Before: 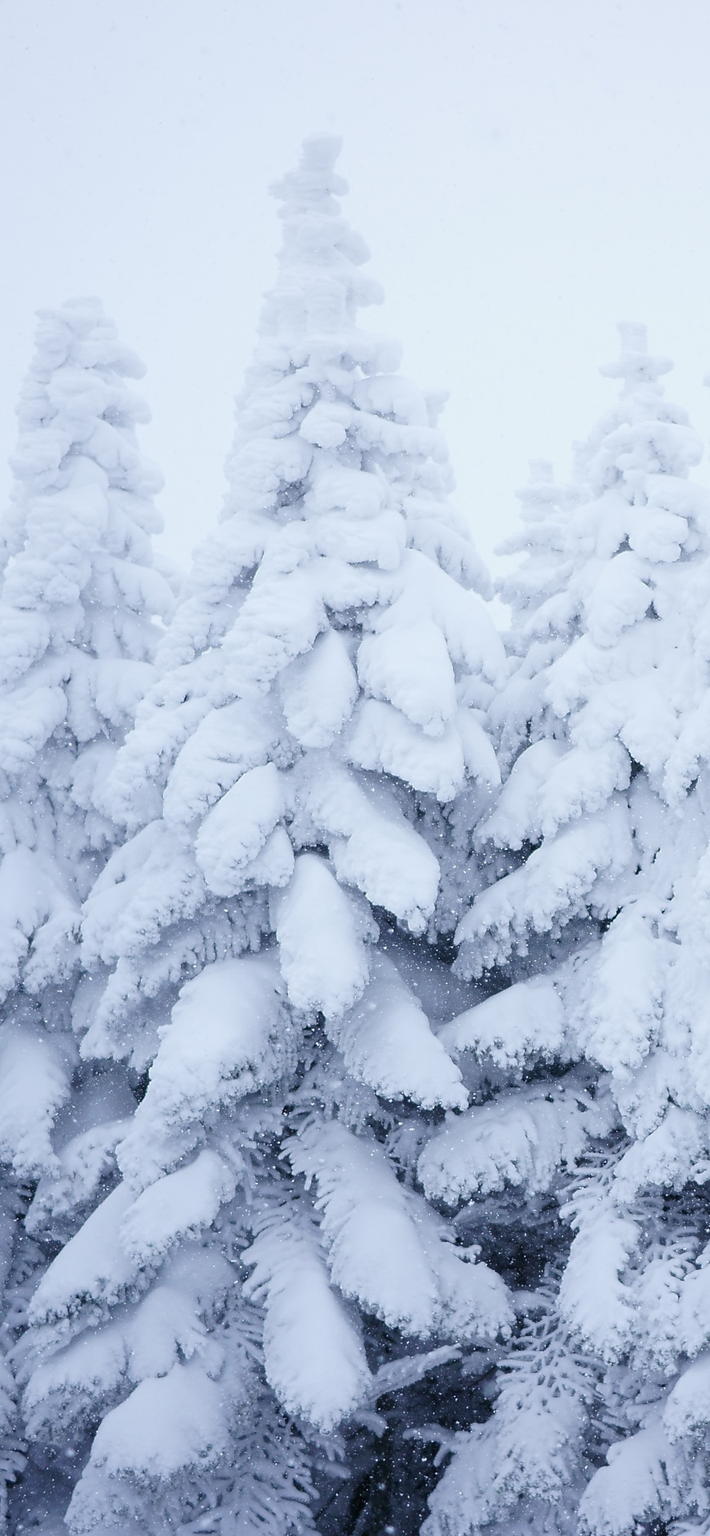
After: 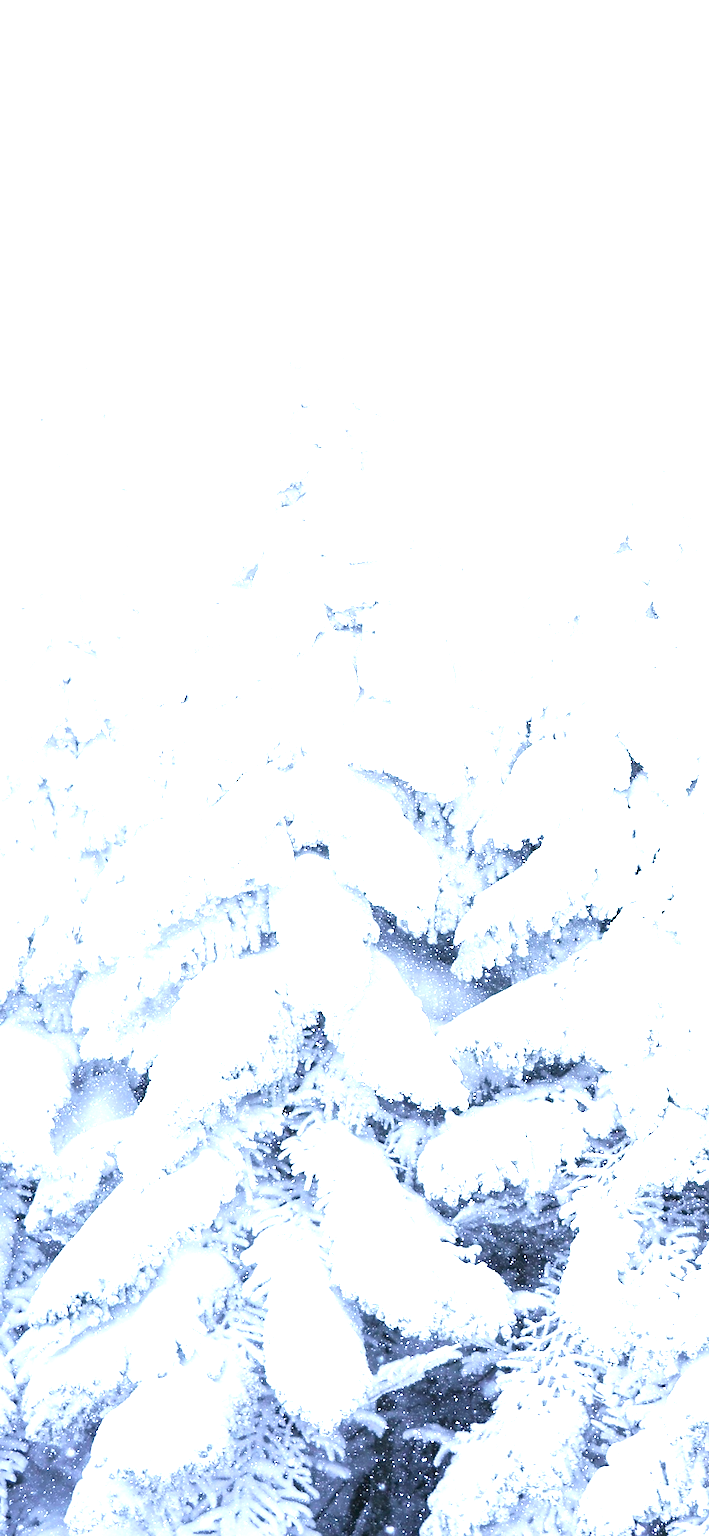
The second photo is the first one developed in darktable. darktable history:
sharpen: amount 0.21
exposure: black level correction 0, exposure 1.894 EV, compensate highlight preservation false
